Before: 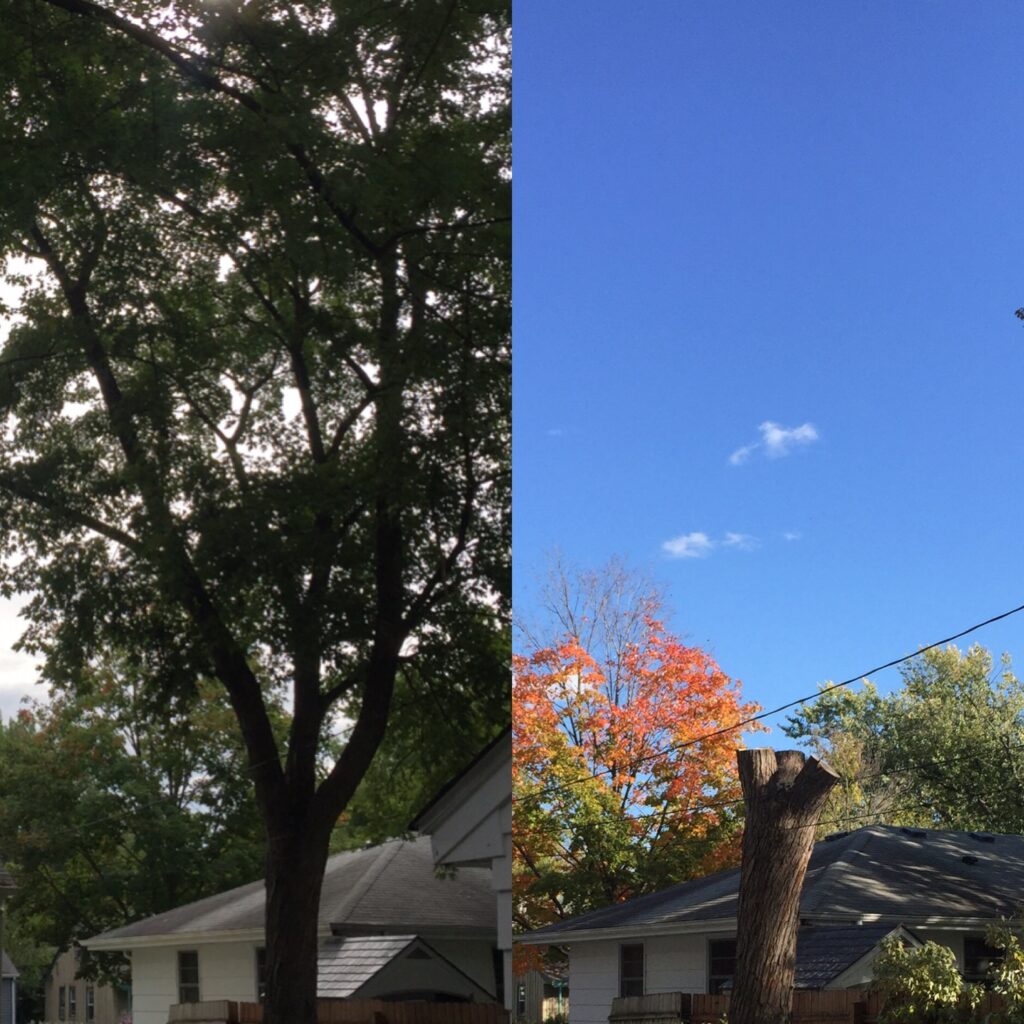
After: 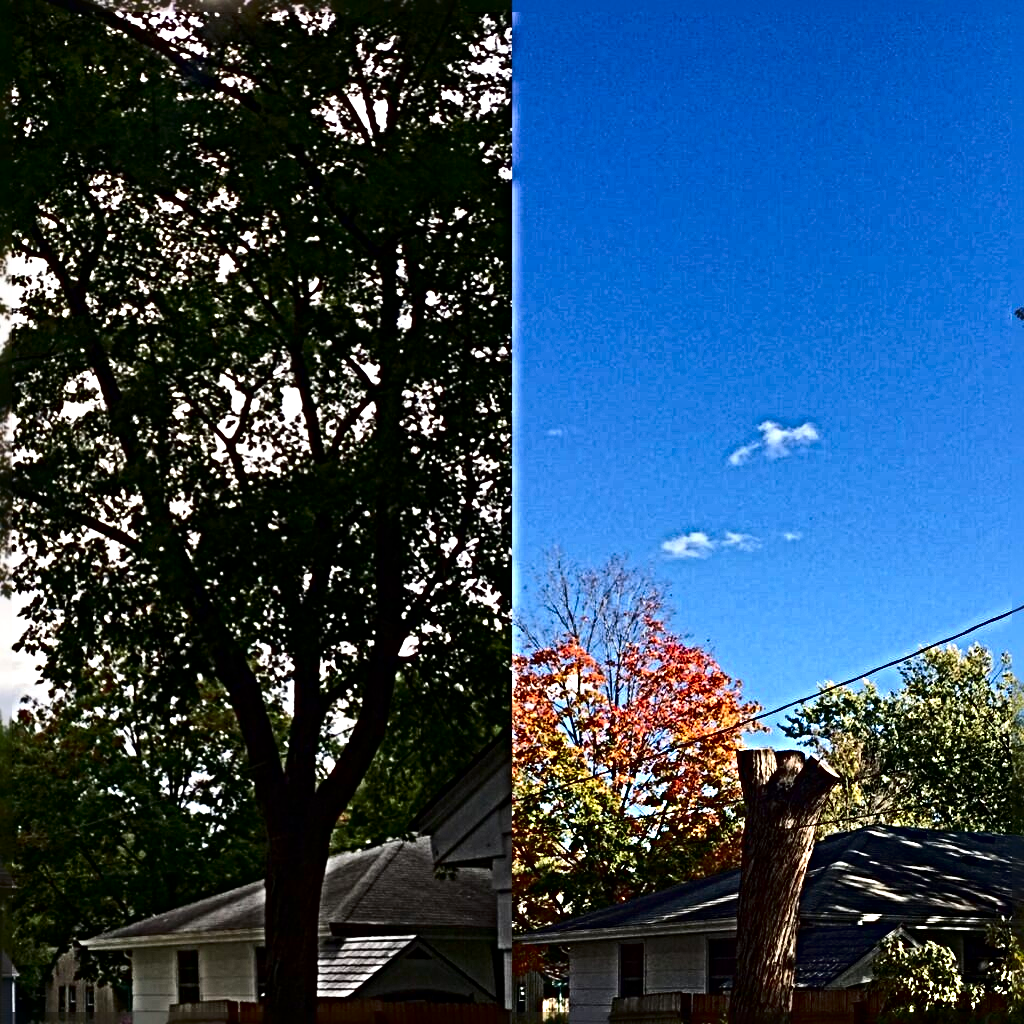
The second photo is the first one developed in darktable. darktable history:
sharpen: radius 6.3, amount 1.8, threshold 0
contrast brightness saturation: contrast 0.22, brightness -0.19, saturation 0.24
